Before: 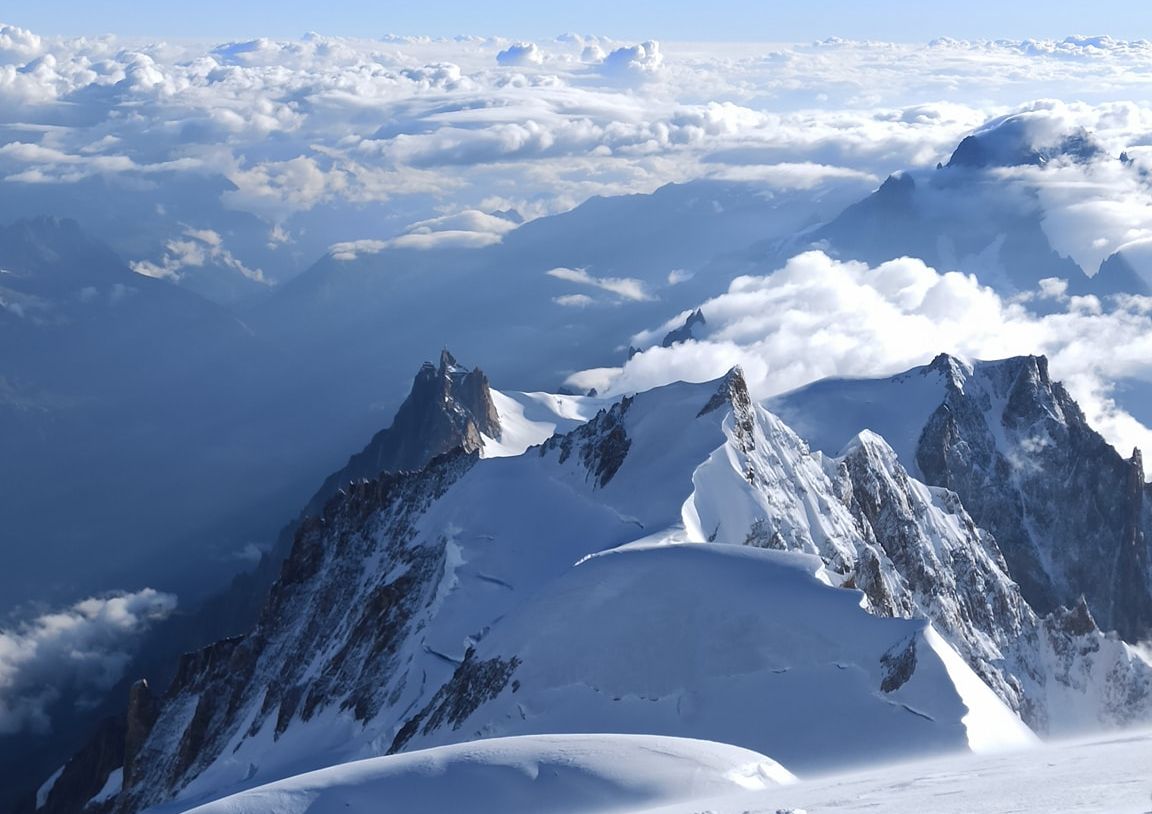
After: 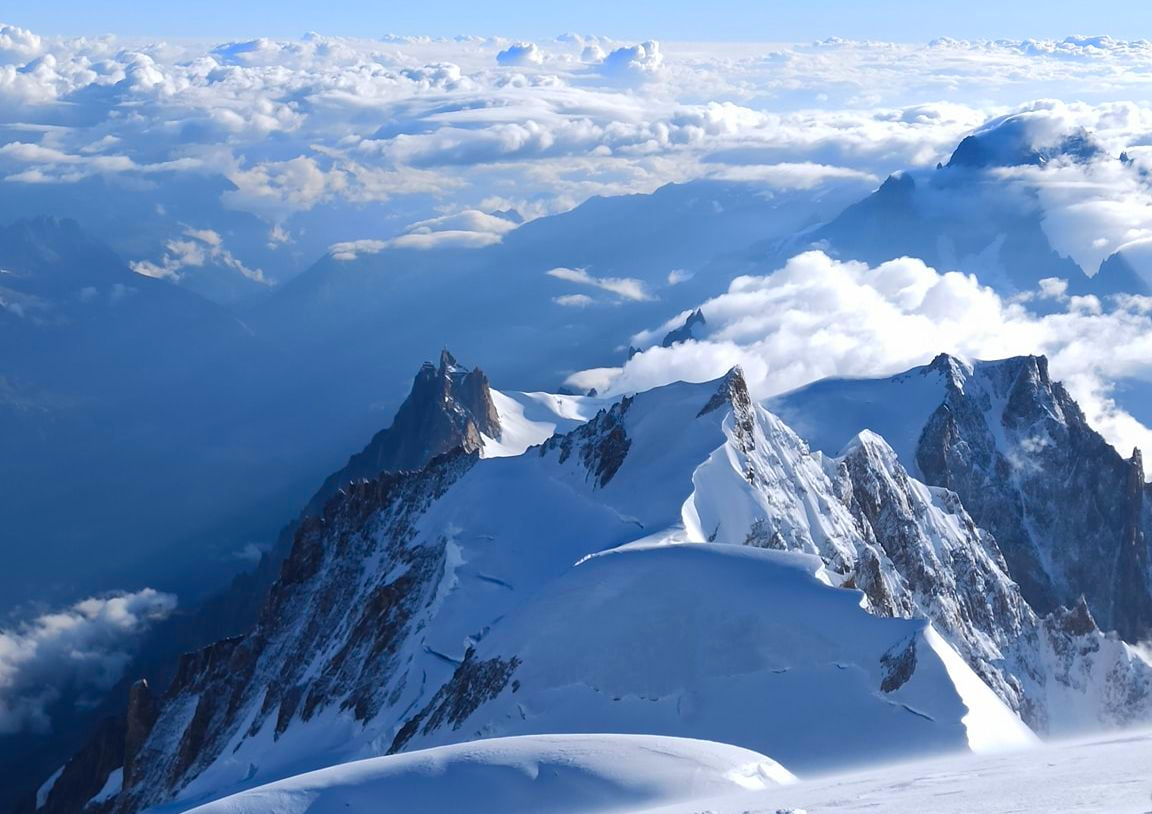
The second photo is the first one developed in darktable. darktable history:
color correction: highlights b* 0.015, saturation 1.32
